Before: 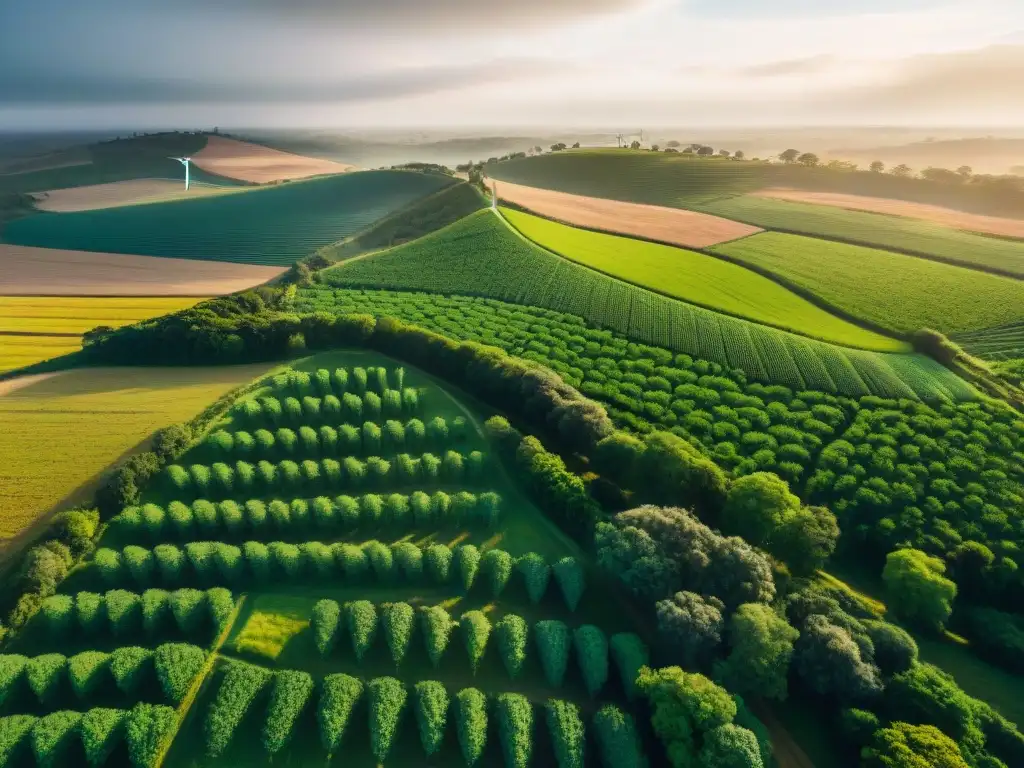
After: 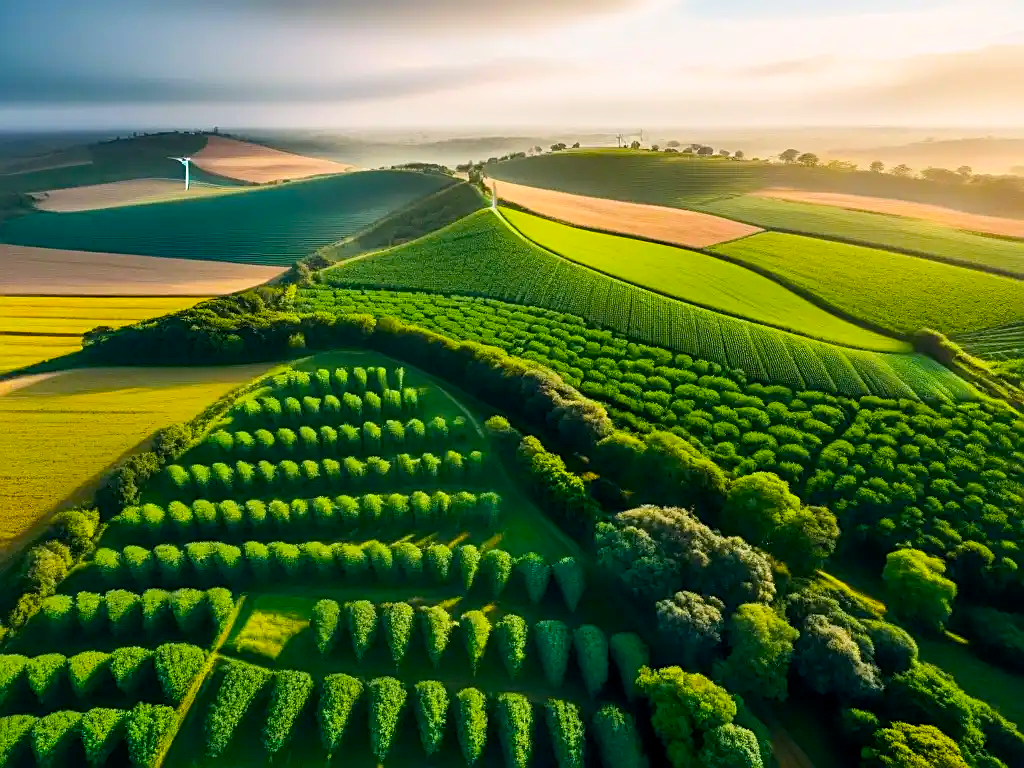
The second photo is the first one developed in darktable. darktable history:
color balance rgb: highlights gain › chroma 0.186%, highlights gain › hue 332.02°, perceptual saturation grading › global saturation 36.534%, global vibrance 9.47%
exposure: black level correction 0.004, exposure 0.017 EV, compensate highlight preservation false
contrast brightness saturation: contrast 0.149, brightness 0.048
sharpen: on, module defaults
